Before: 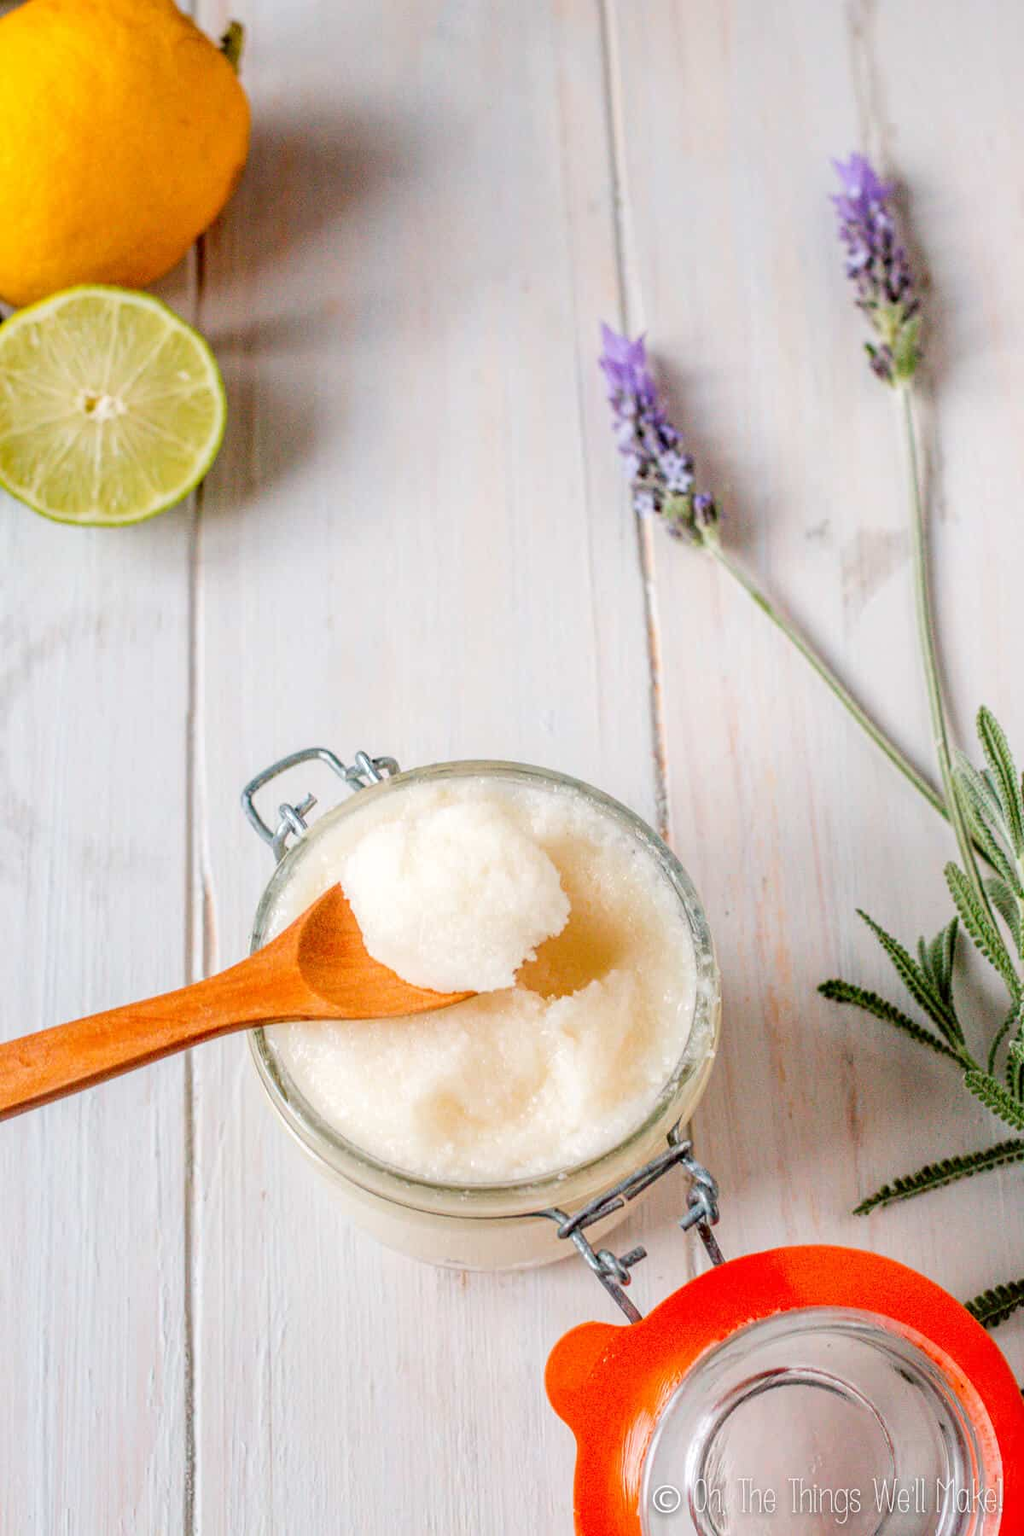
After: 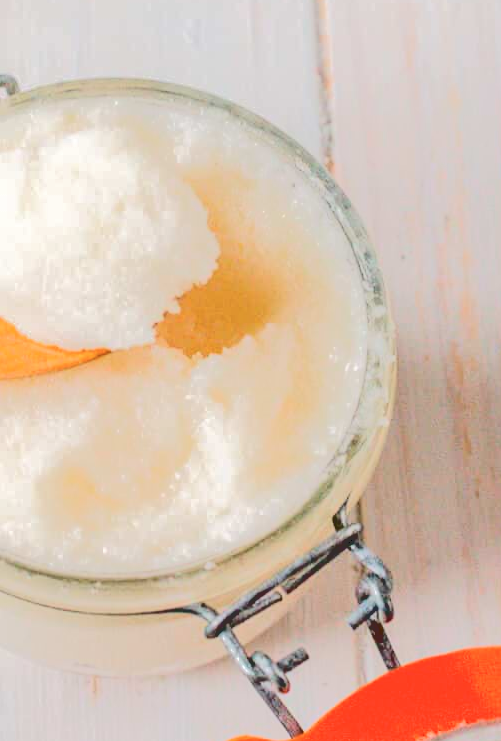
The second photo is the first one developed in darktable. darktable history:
tone curve: curves: ch0 [(0, 0) (0.003, 0.185) (0.011, 0.185) (0.025, 0.187) (0.044, 0.185) (0.069, 0.185) (0.1, 0.18) (0.136, 0.18) (0.177, 0.179) (0.224, 0.202) (0.277, 0.252) (0.335, 0.343) (0.399, 0.452) (0.468, 0.553) (0.543, 0.643) (0.623, 0.717) (0.709, 0.778) (0.801, 0.82) (0.898, 0.856) (1, 1)], color space Lab, independent channels, preserve colors none
crop: left 37.466%, top 45.201%, right 20.721%, bottom 13.588%
